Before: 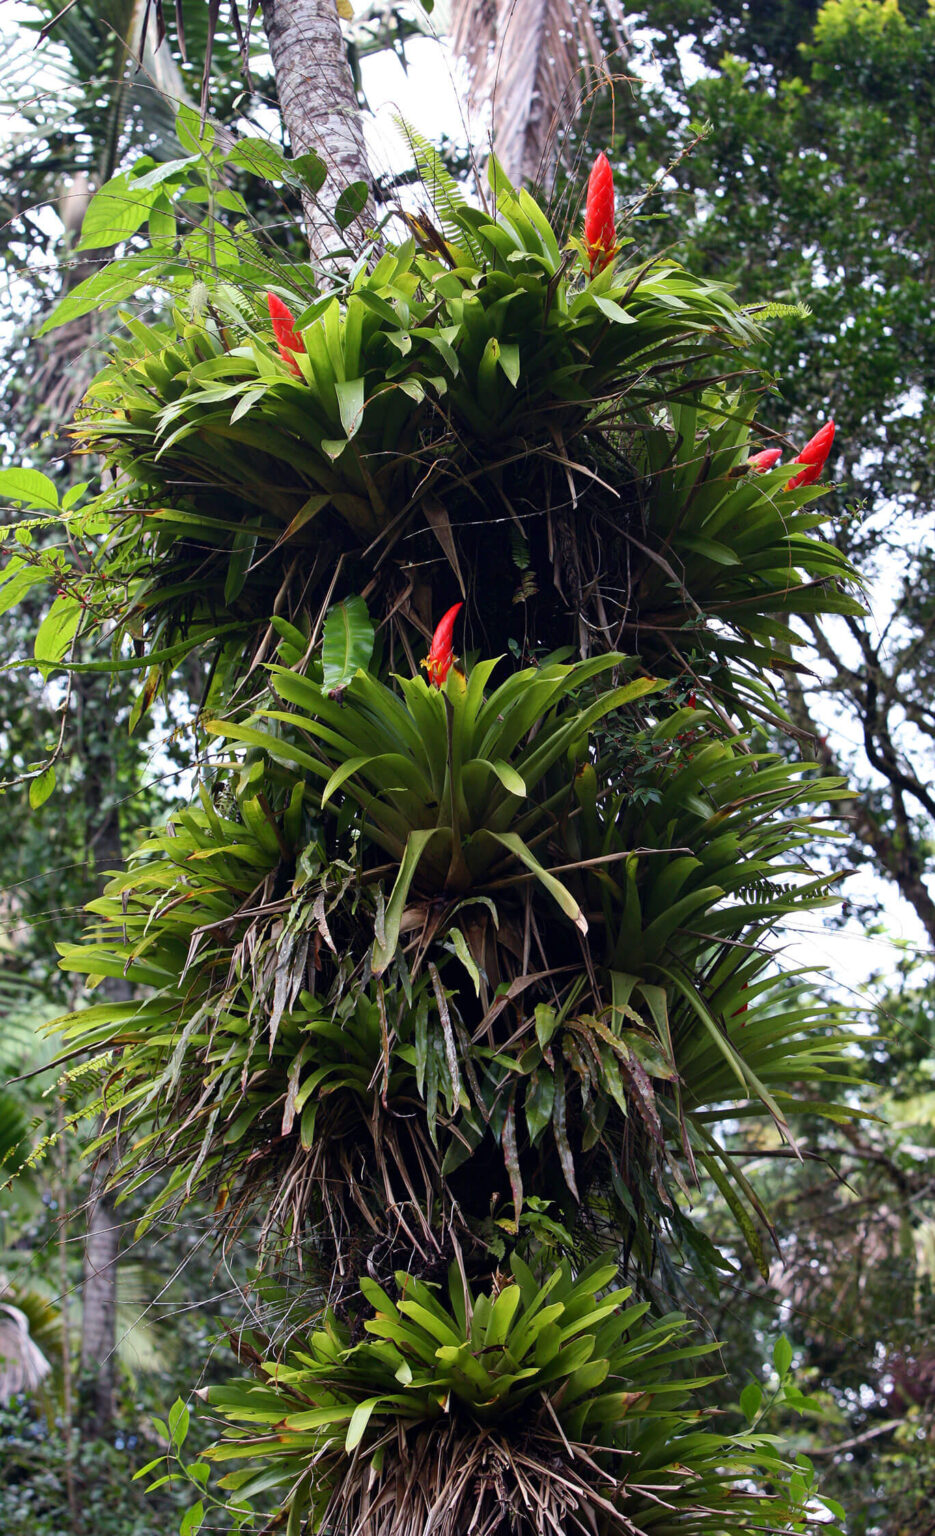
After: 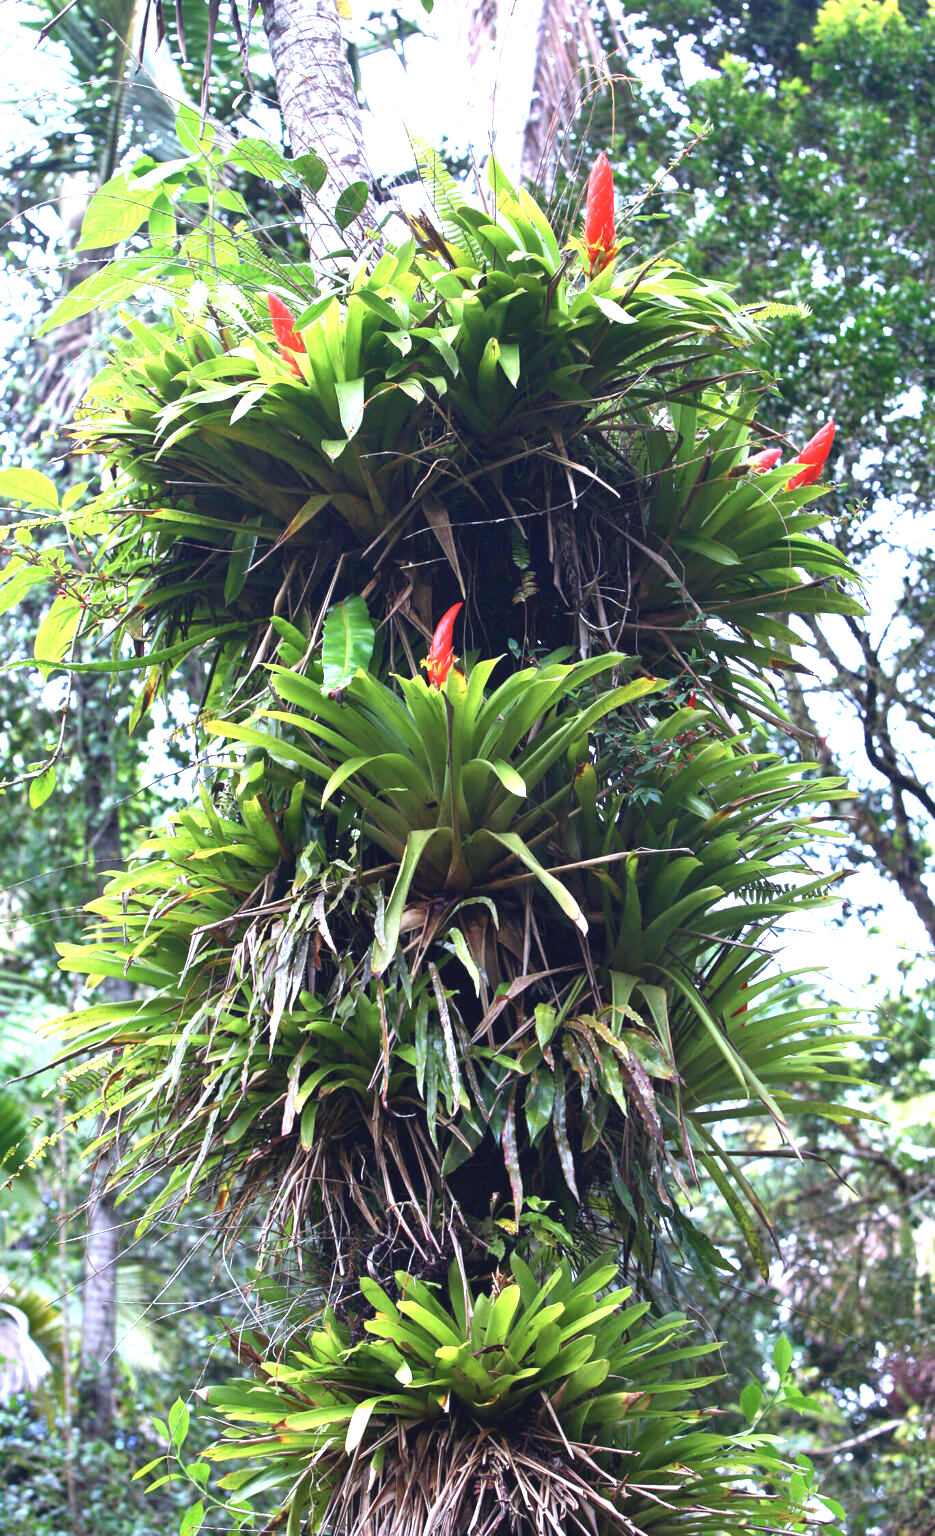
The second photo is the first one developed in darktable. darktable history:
exposure: black level correction 0, exposure 1.537 EV, compensate exposure bias true, compensate highlight preservation false
contrast brightness saturation: contrast -0.098, saturation -0.08
color calibration: x 0.37, y 0.382, temperature 4314.71 K, gamut compression 0.995
